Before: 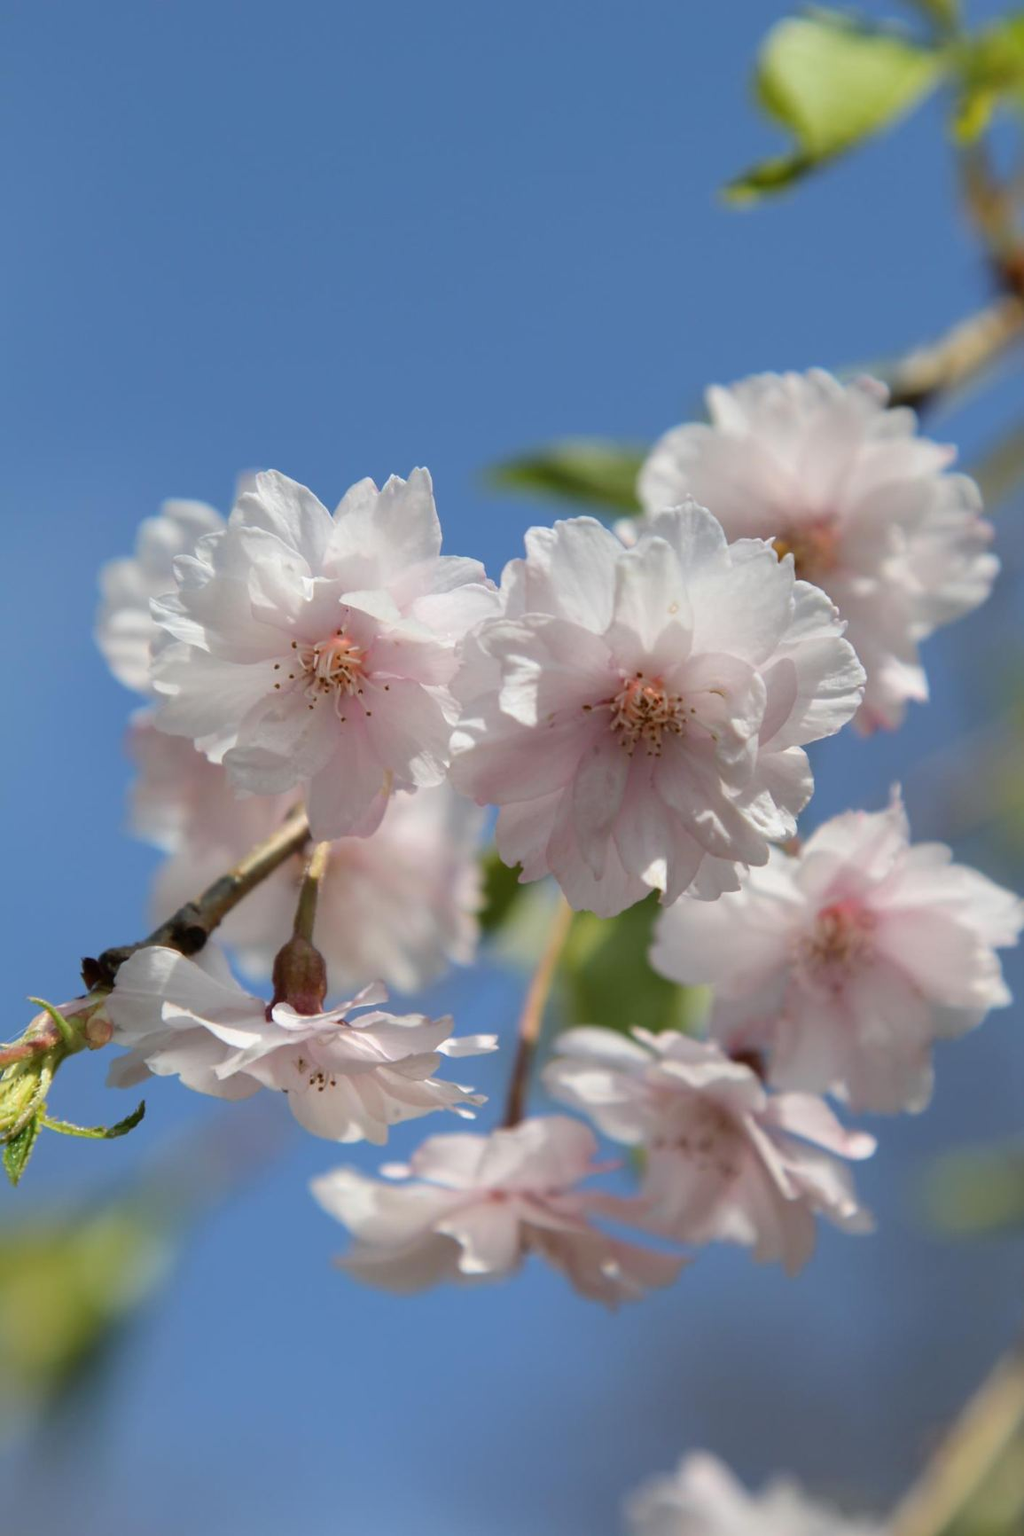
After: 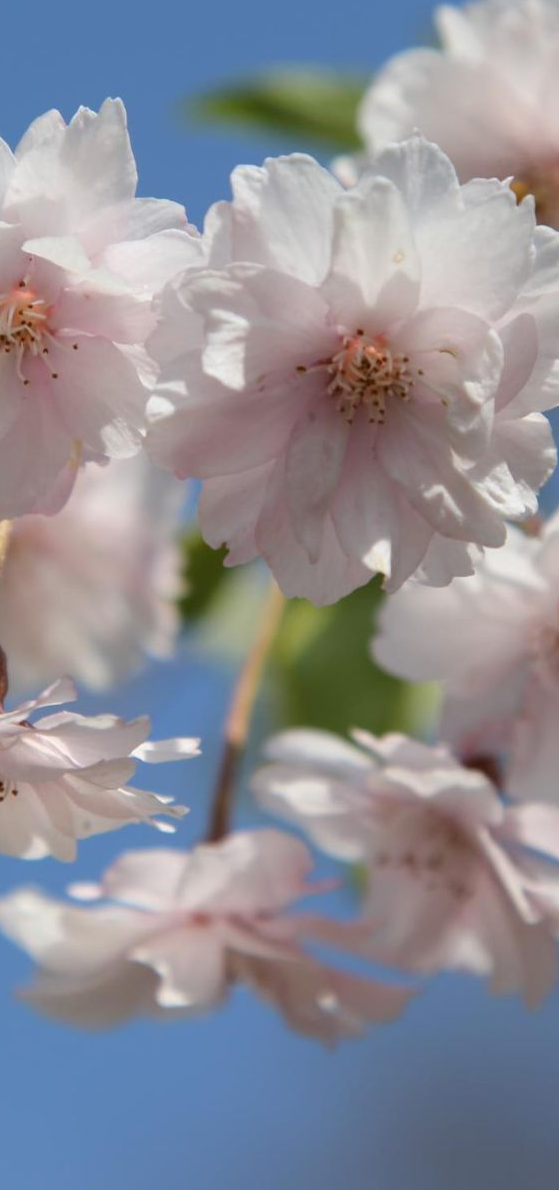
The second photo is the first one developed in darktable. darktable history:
crop: left 31.316%, top 24.825%, right 20.274%, bottom 6.452%
